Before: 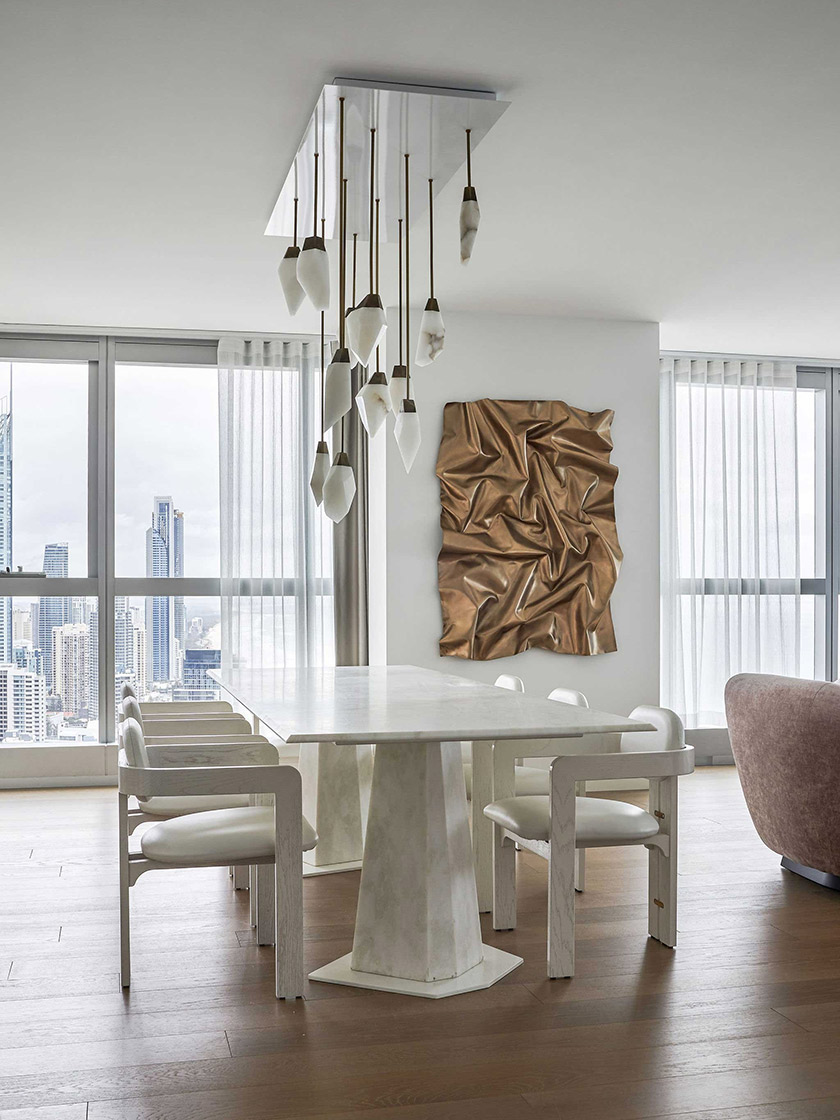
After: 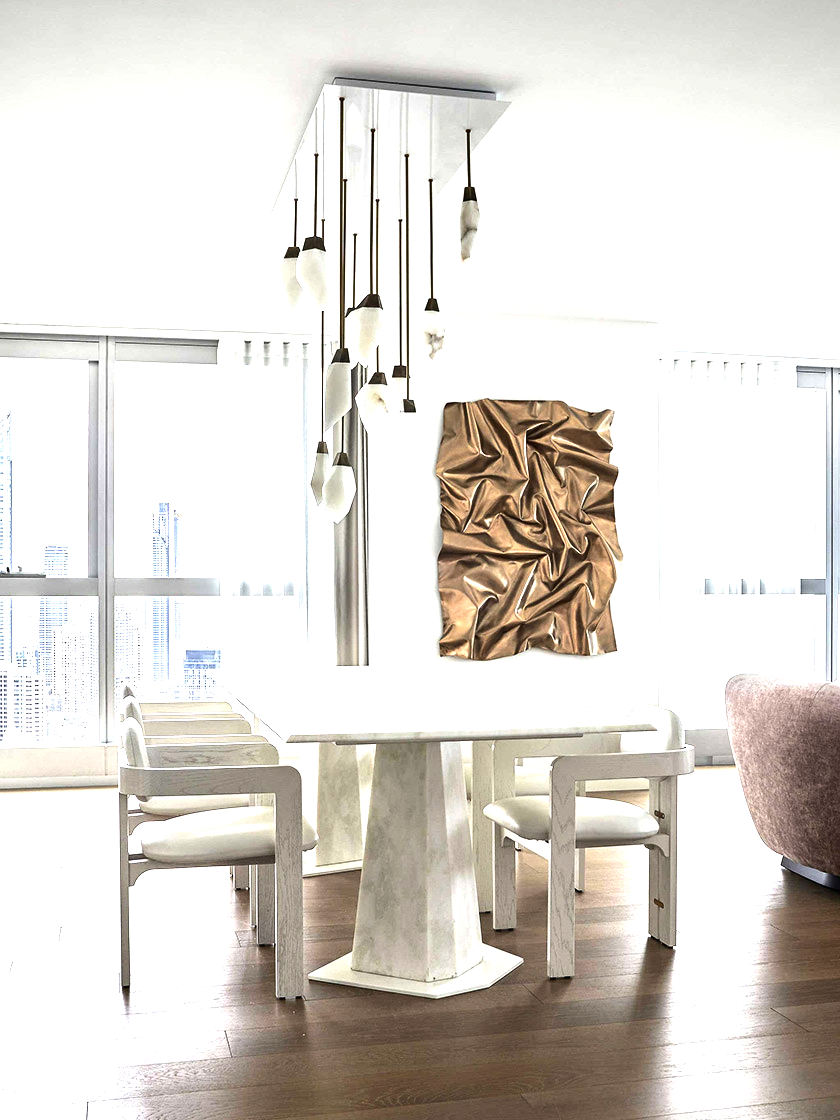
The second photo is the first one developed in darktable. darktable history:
tone equalizer: -8 EV -1.09 EV, -7 EV -0.979 EV, -6 EV -0.847 EV, -5 EV -0.572 EV, -3 EV 0.579 EV, -2 EV 0.841 EV, -1 EV 1.01 EV, +0 EV 1.07 EV, edges refinement/feathering 500, mask exposure compensation -1.57 EV, preserve details no
exposure: black level correction 0.001, exposure 0.499 EV, compensate highlight preservation false
